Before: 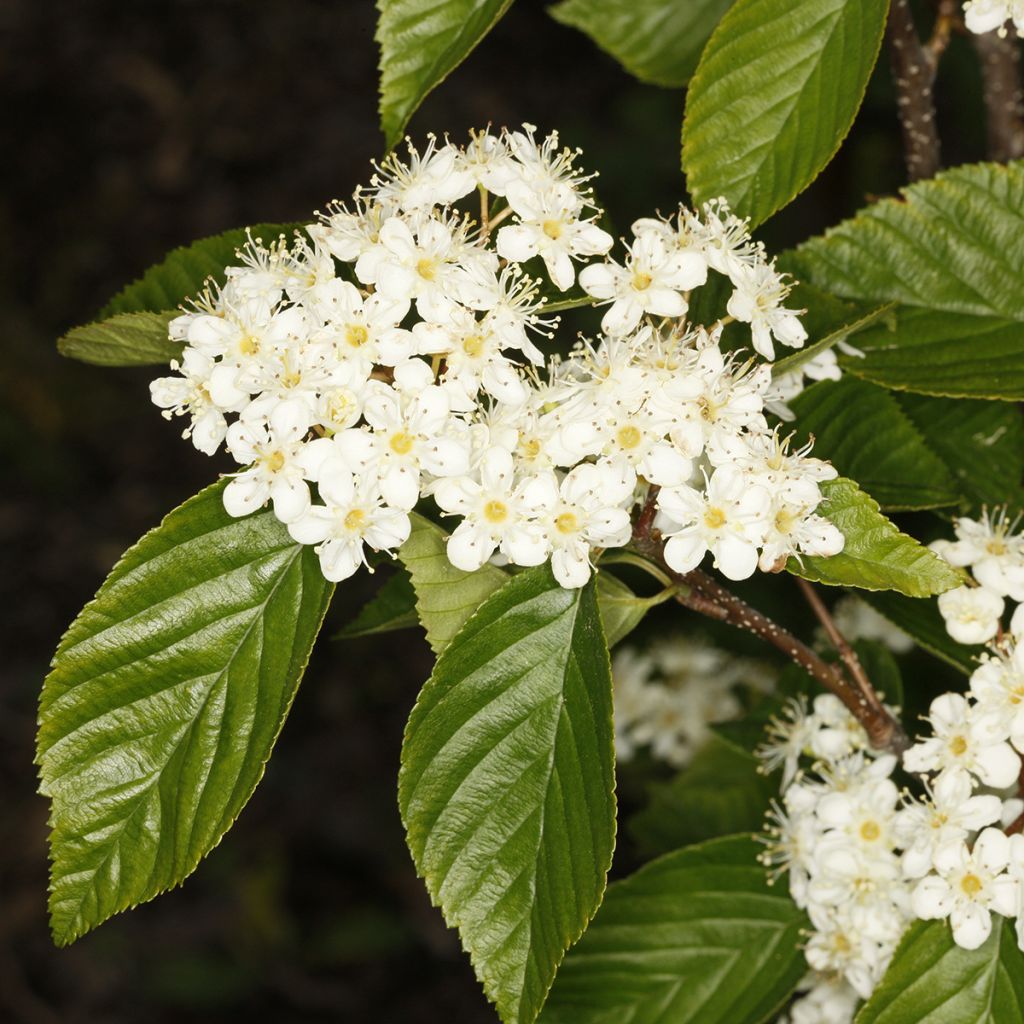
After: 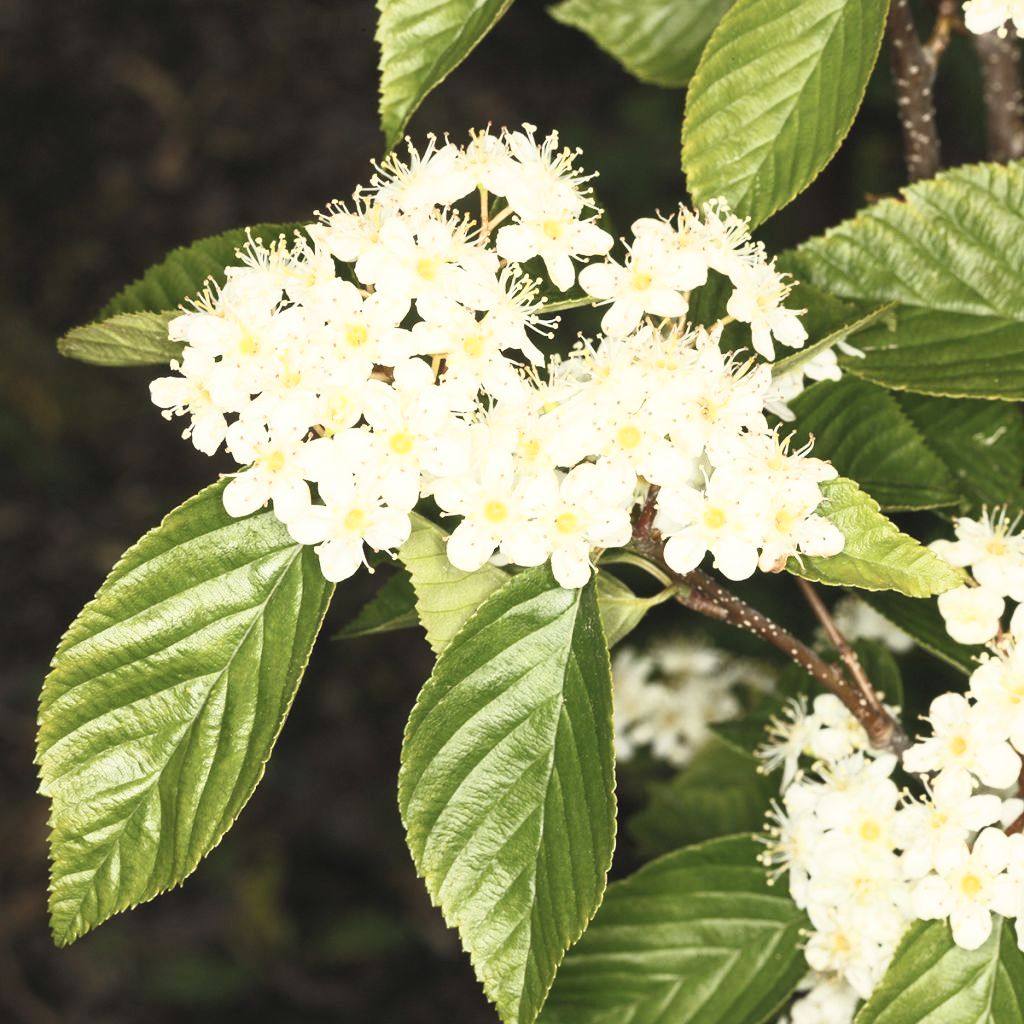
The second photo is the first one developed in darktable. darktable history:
contrast brightness saturation: contrast 0.38, brightness 0.542
